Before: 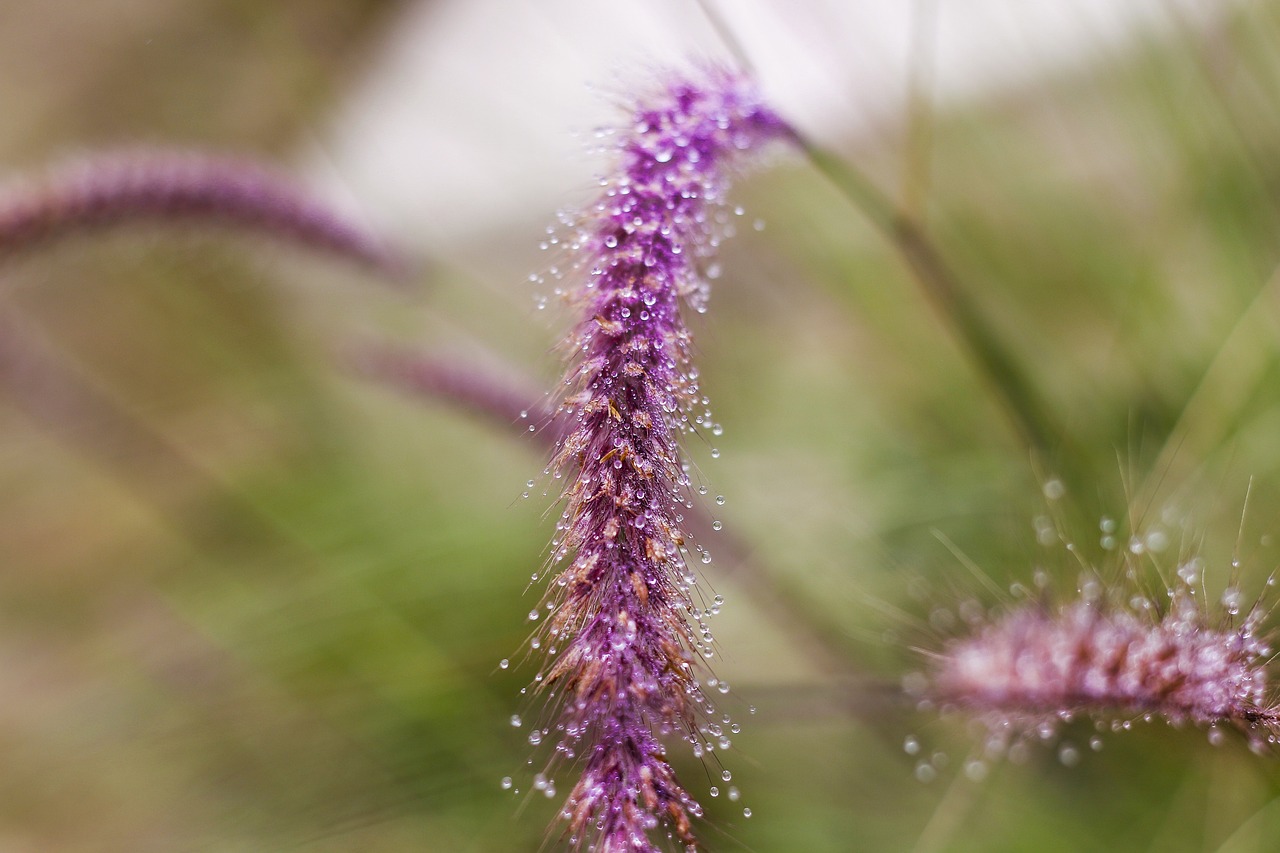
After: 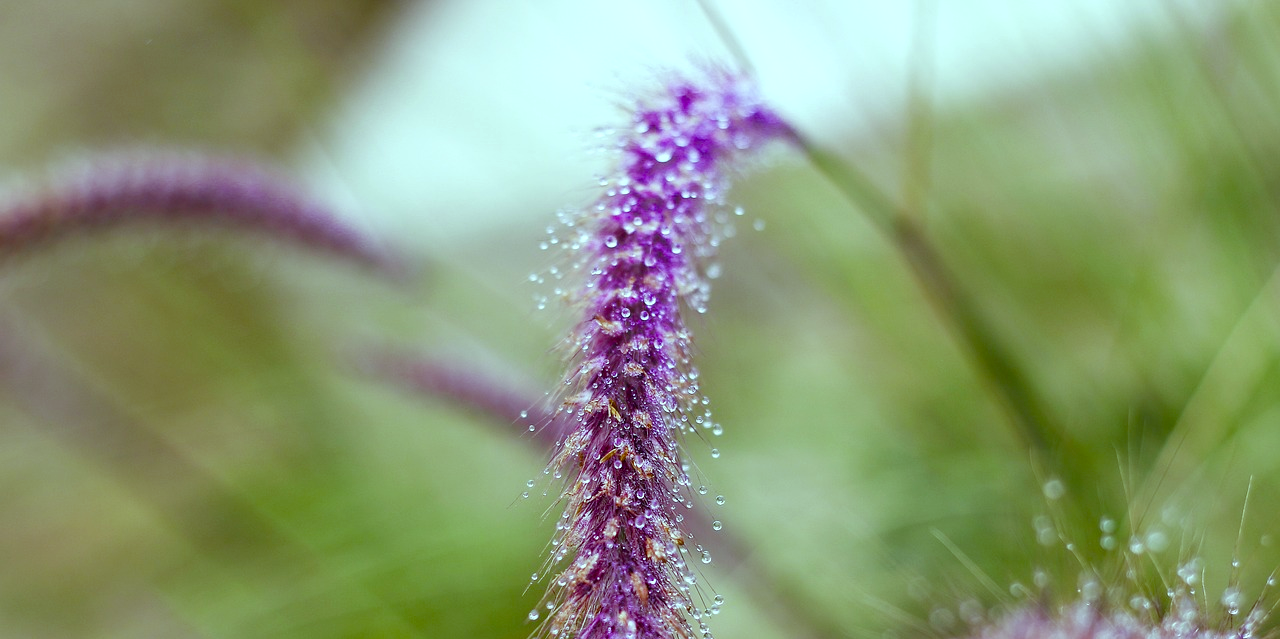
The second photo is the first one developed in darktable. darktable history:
color balance: mode lift, gamma, gain (sRGB), lift [0.997, 0.979, 1.021, 1.011], gamma [1, 1.084, 0.916, 0.998], gain [1, 0.87, 1.13, 1.101], contrast 4.55%, contrast fulcrum 38.24%, output saturation 104.09%
crop: bottom 24.967%
color balance rgb: perceptual saturation grading › global saturation 20%, perceptual saturation grading › highlights -25%, perceptual saturation grading › shadows 25%
